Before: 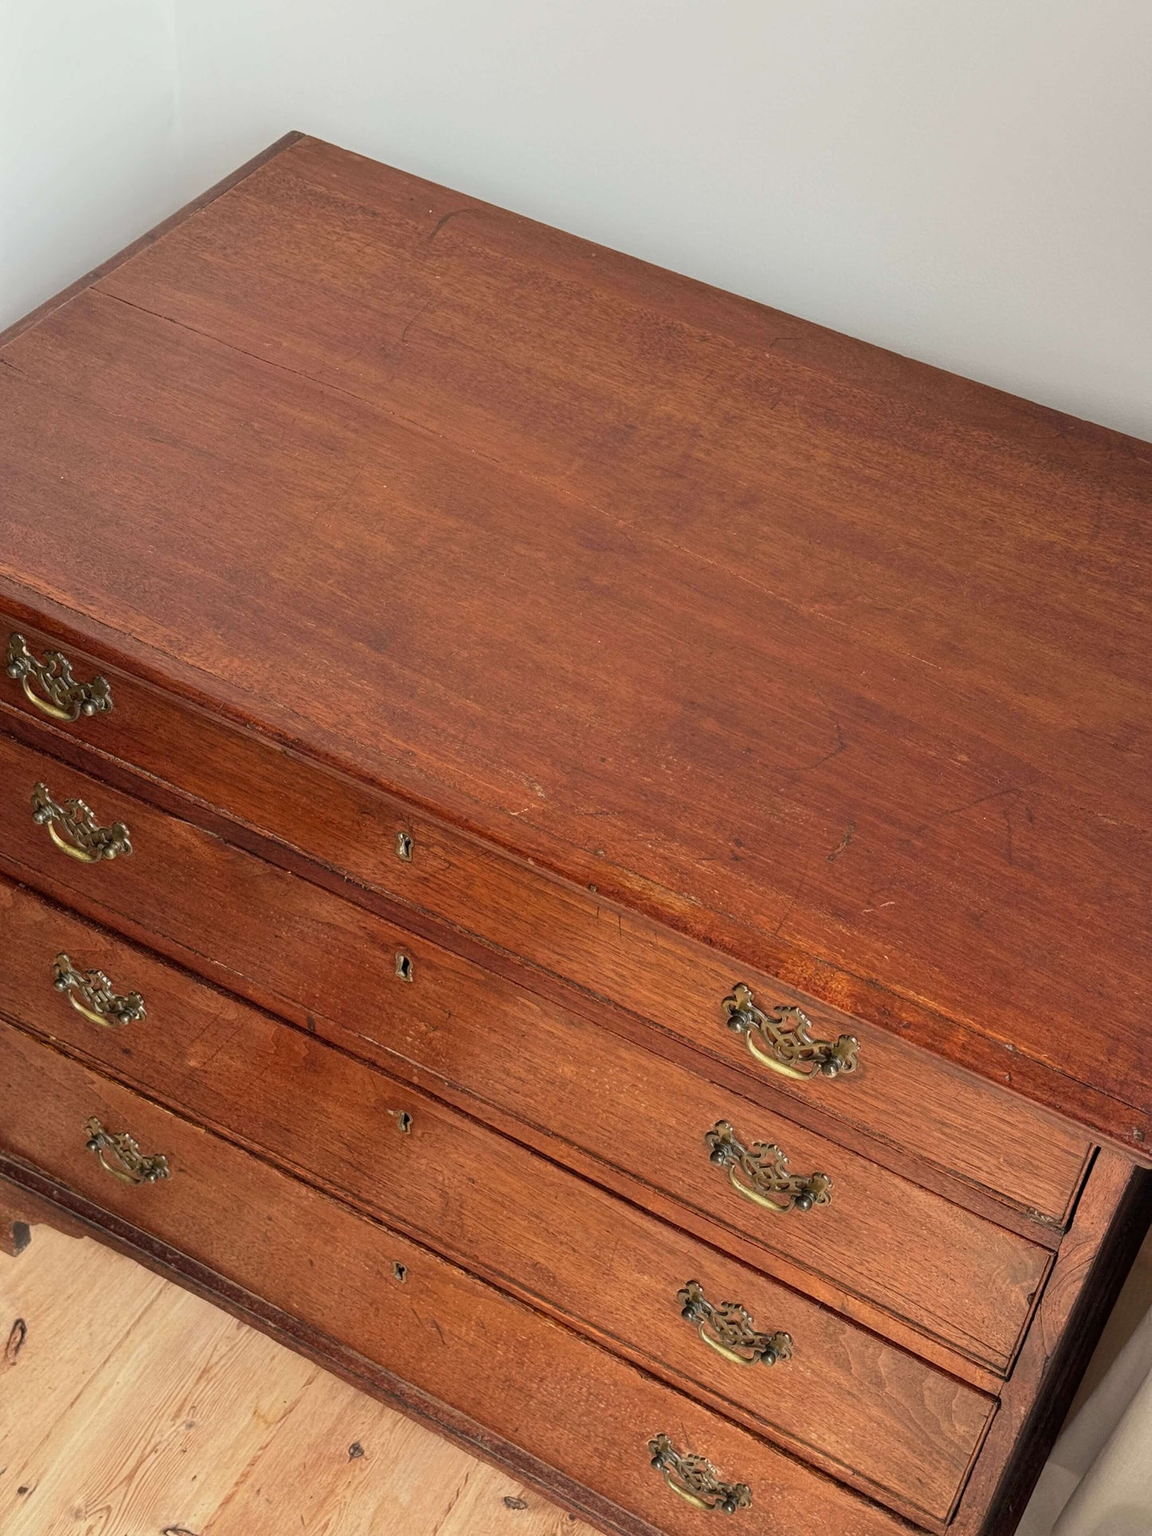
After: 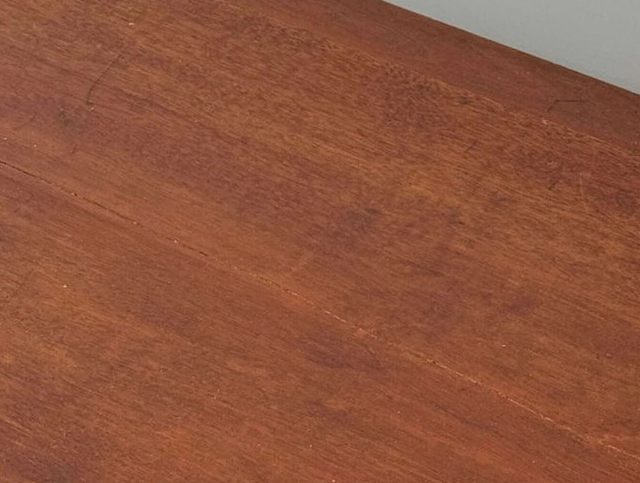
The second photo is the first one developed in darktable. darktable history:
crop: left 28.938%, top 16.847%, right 26.71%, bottom 58.042%
tone equalizer: -8 EV -0.001 EV, -7 EV 0.003 EV, -6 EV -0.02 EV, -5 EV 0.014 EV, -4 EV -0.009 EV, -3 EV 0.013 EV, -2 EV -0.071 EV, -1 EV -0.274 EV, +0 EV -0.59 EV
exposure: black level correction 0.009, exposure -0.162 EV, compensate highlight preservation false
